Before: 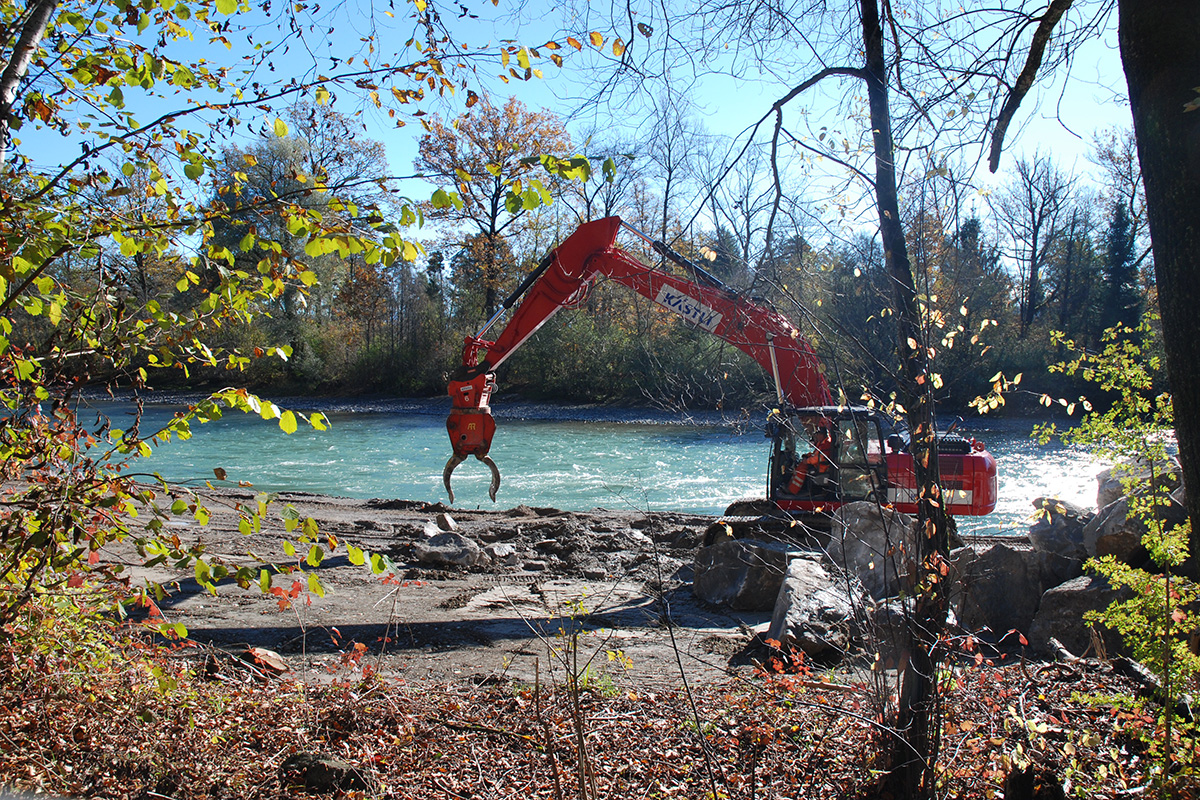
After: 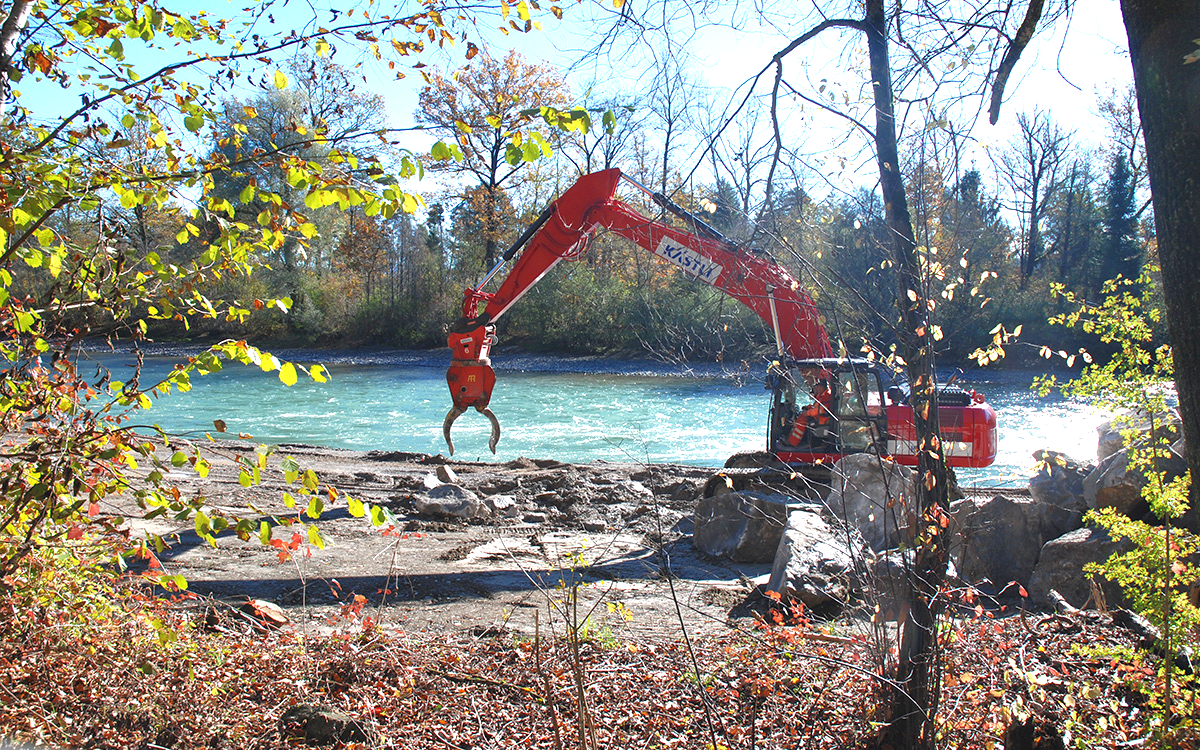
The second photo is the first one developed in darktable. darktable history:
crop and rotate: top 6.25%
tone equalizer: -8 EV 0.25 EV, -7 EV 0.417 EV, -6 EV 0.417 EV, -5 EV 0.25 EV, -3 EV -0.25 EV, -2 EV -0.417 EV, -1 EV -0.417 EV, +0 EV -0.25 EV, edges refinement/feathering 500, mask exposure compensation -1.57 EV, preserve details guided filter
exposure: black level correction 0, exposure 1.125 EV, compensate exposure bias true, compensate highlight preservation false
